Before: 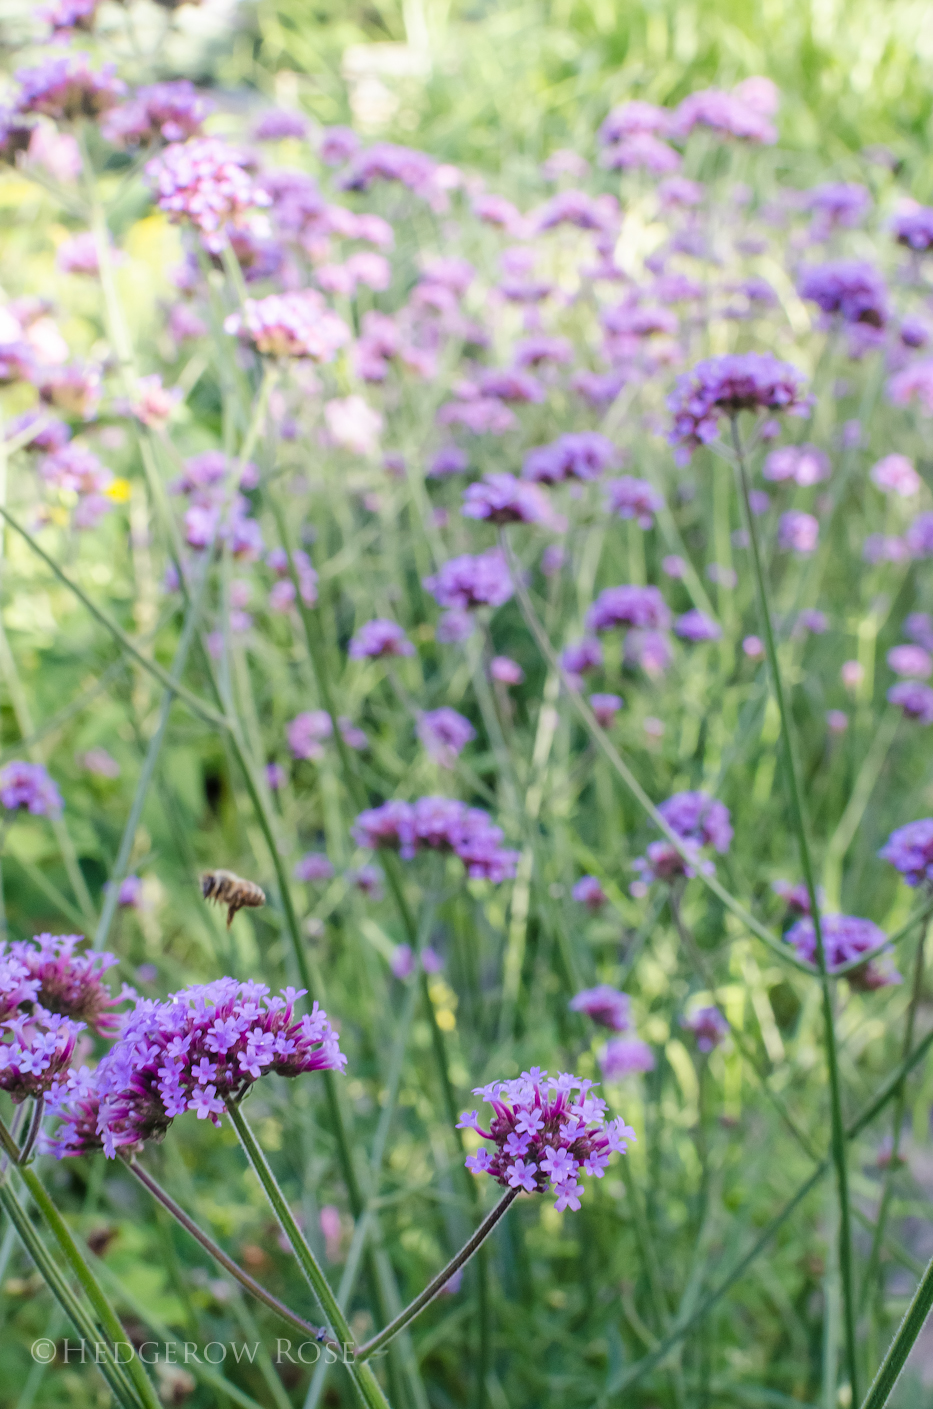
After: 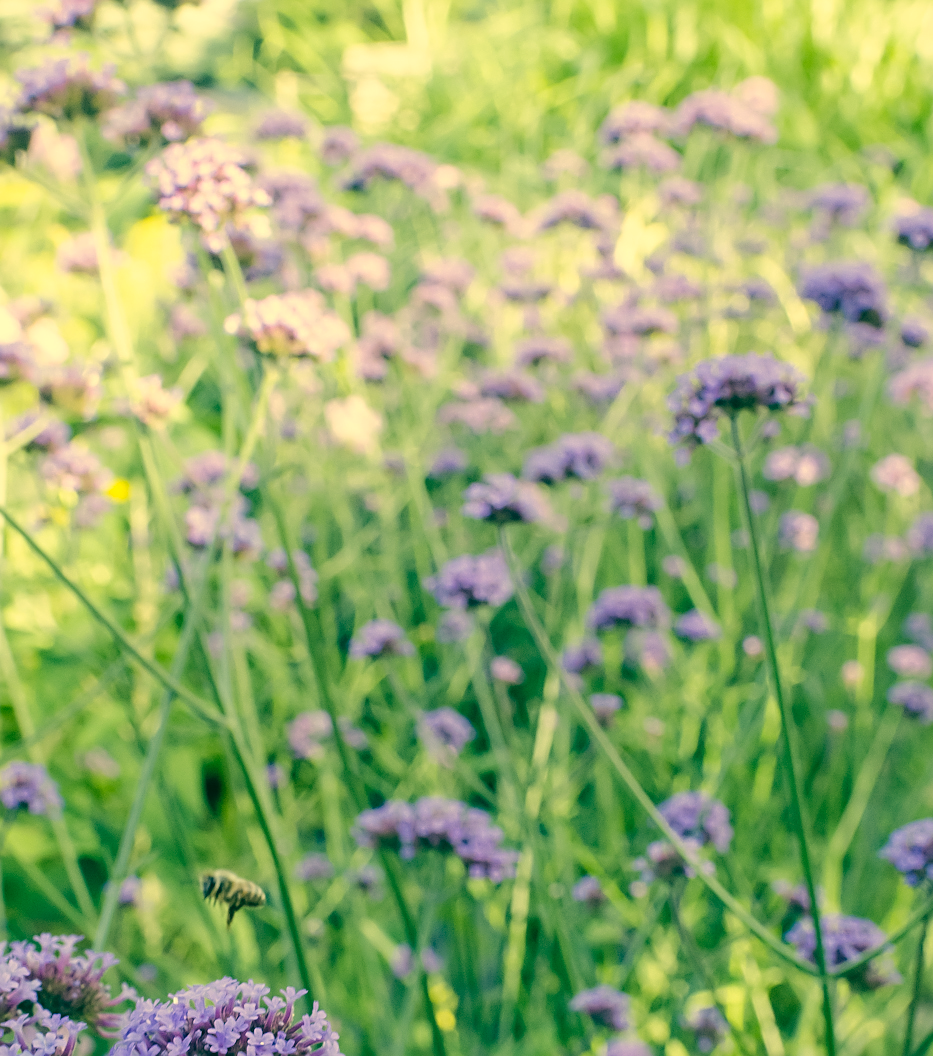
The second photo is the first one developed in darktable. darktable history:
tone equalizer: edges refinement/feathering 500, mask exposure compensation -1.57 EV, preserve details no
color correction: highlights a* 2.2, highlights b* 34.53, shadows a* -36.89, shadows b* -5.89
sharpen: on, module defaults
crop: bottom 24.983%
contrast brightness saturation: saturation -0.157
